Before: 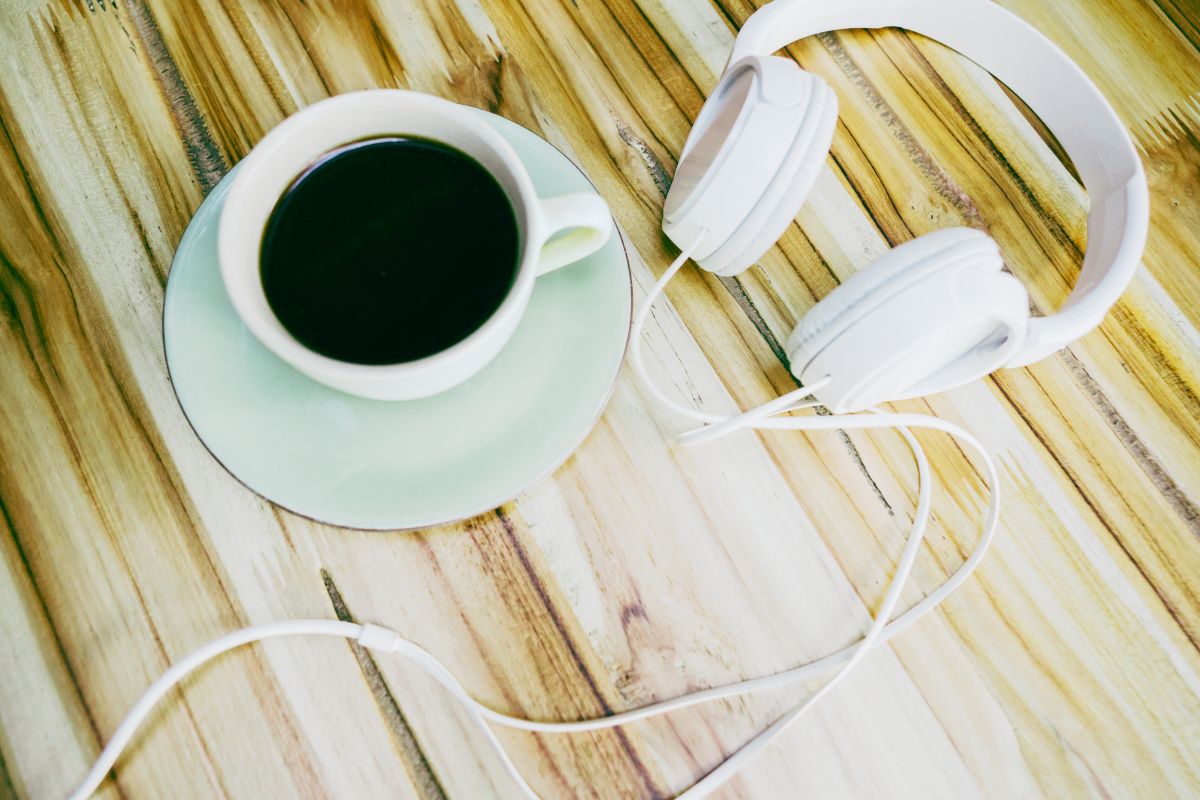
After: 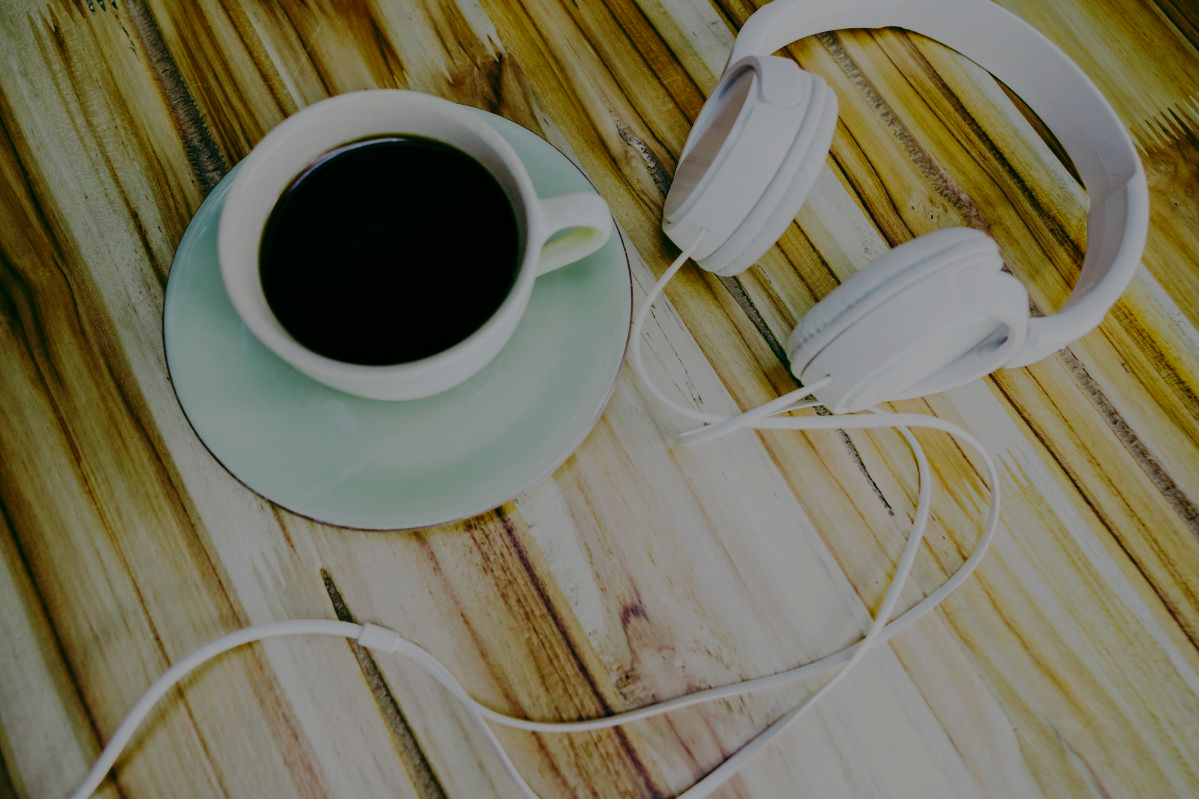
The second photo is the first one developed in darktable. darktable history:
exposure: exposure -2.002 EV, compensate highlight preservation false
haze removal: compatibility mode true, adaptive false
base curve: curves: ch0 [(0, 0) (0.032, 0.025) (0.121, 0.166) (0.206, 0.329) (0.605, 0.79) (1, 1)], preserve colors none
